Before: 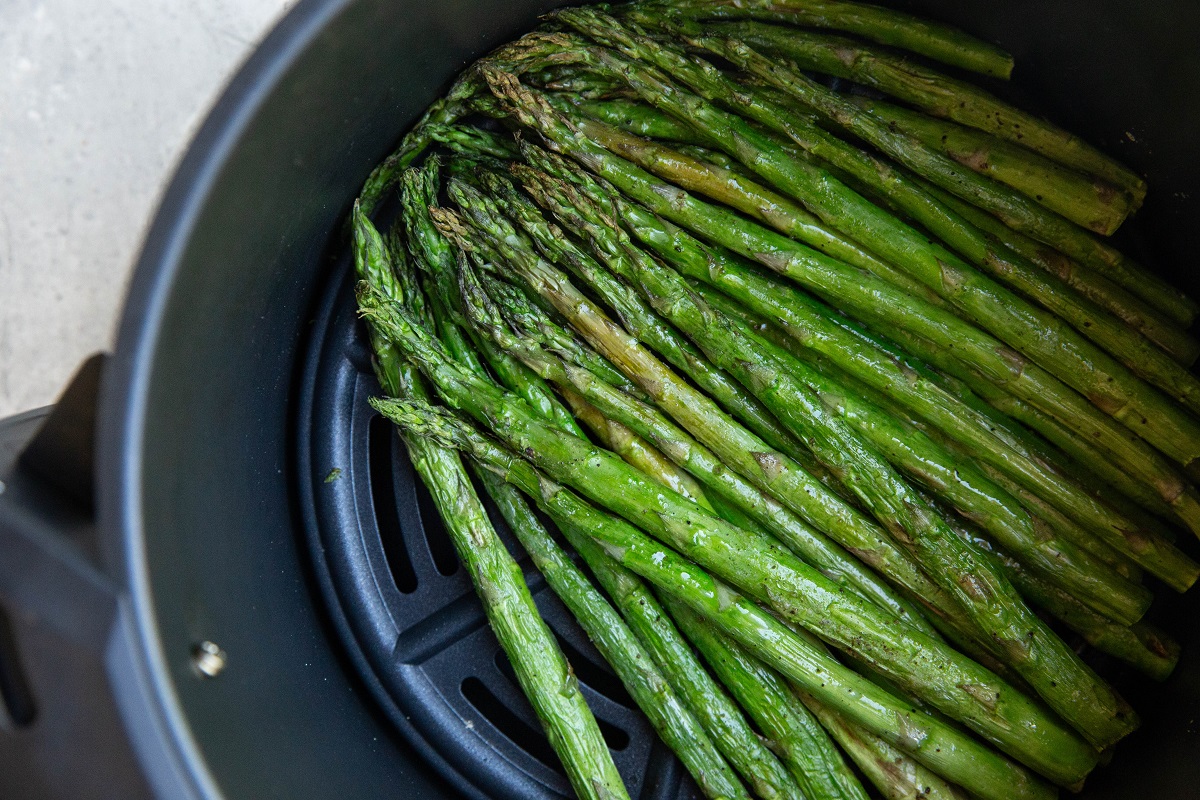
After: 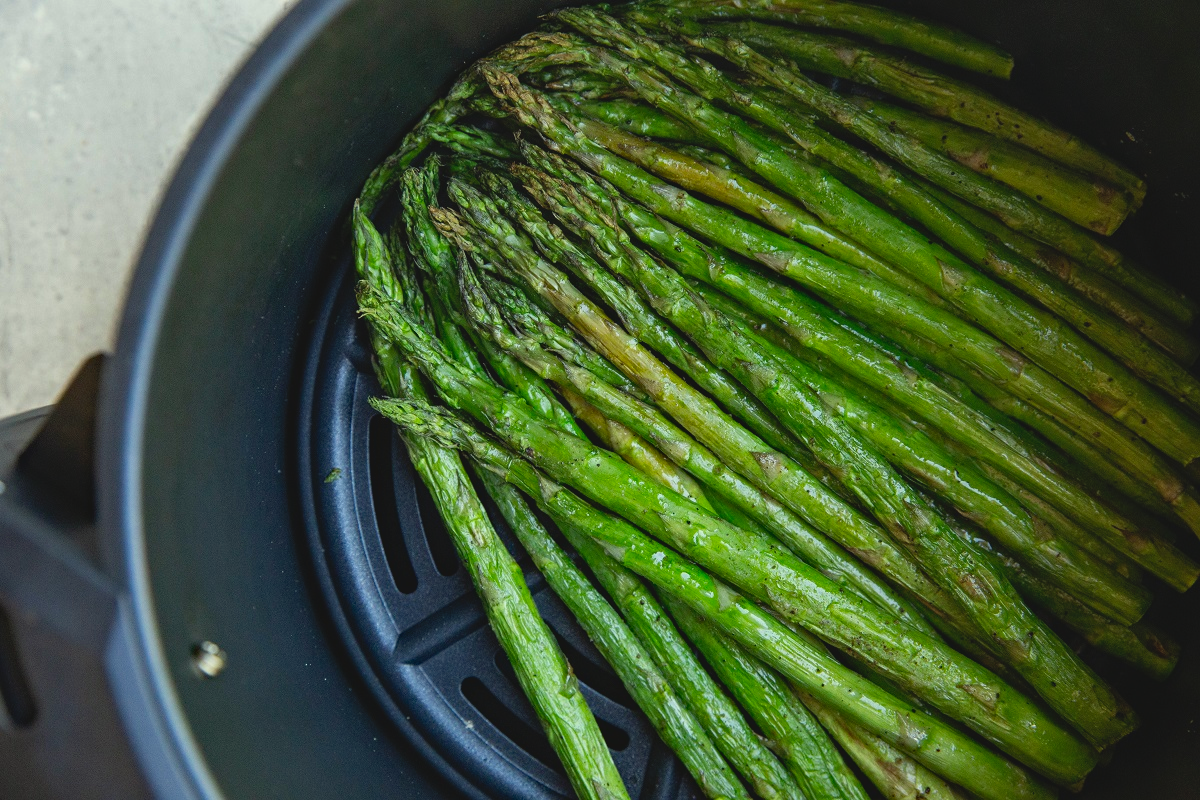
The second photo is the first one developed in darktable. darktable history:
contrast brightness saturation: contrast -0.128
color correction: highlights a* -4.45, highlights b* 6.75
haze removal: strength 0.295, distance 0.251, compatibility mode true, adaptive false
